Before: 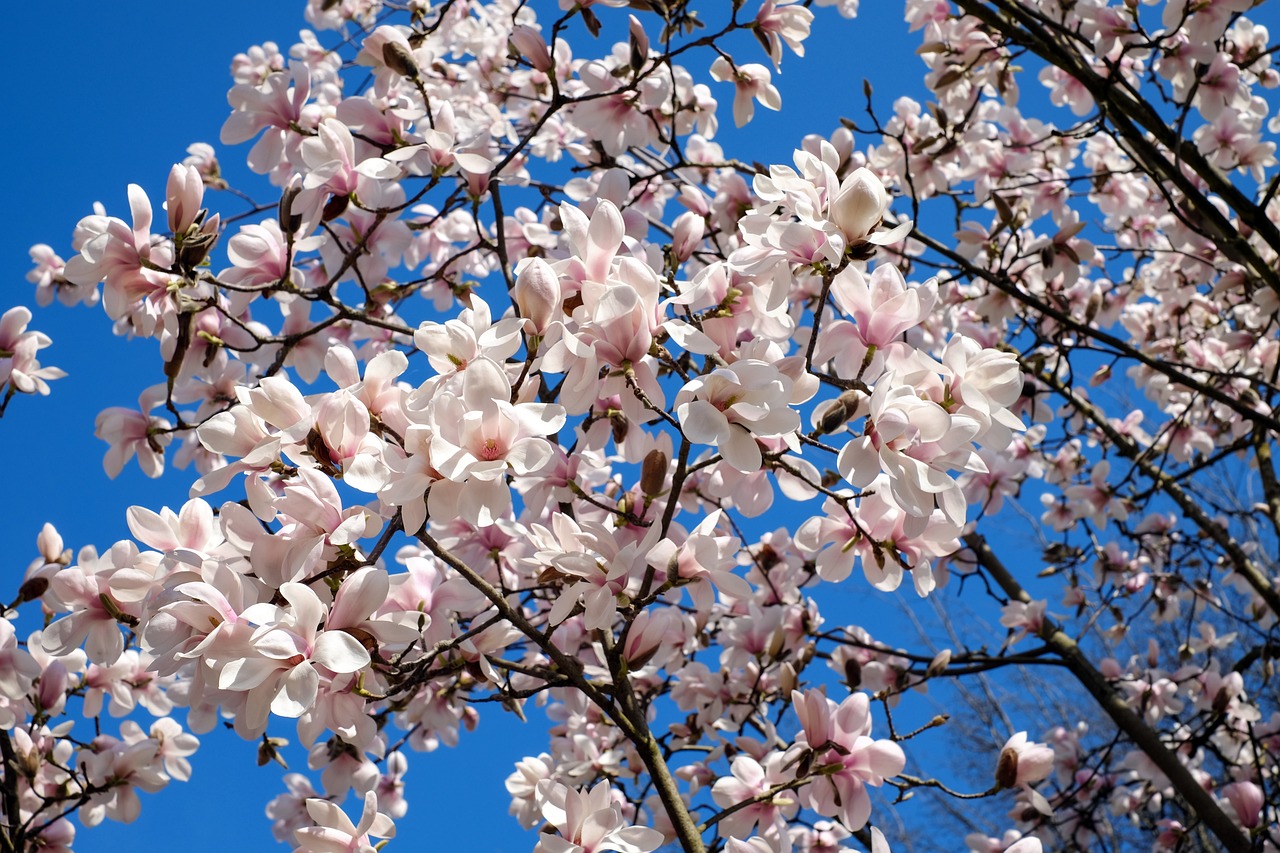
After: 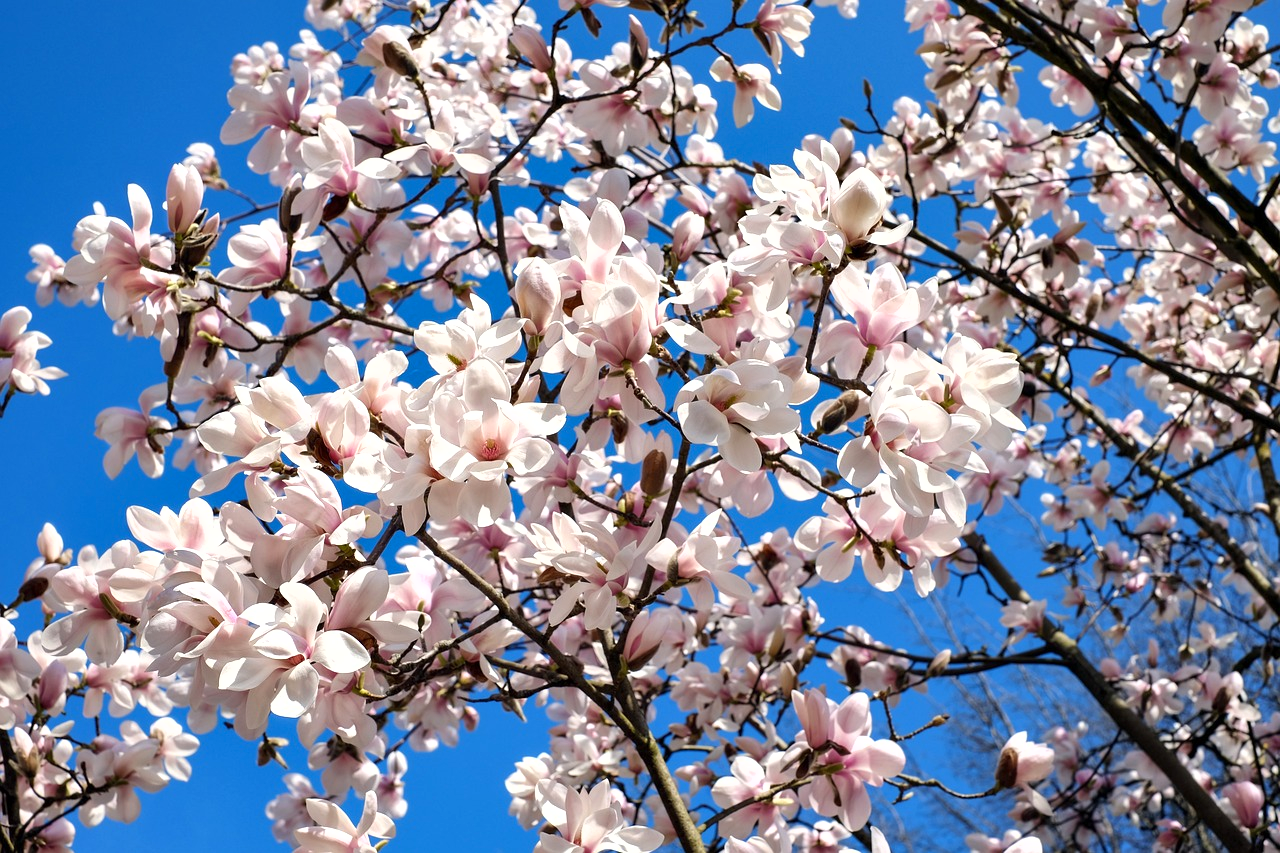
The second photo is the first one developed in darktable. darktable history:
shadows and highlights: low approximation 0.01, soften with gaussian
exposure: exposure 0.426 EV, compensate highlight preservation false
